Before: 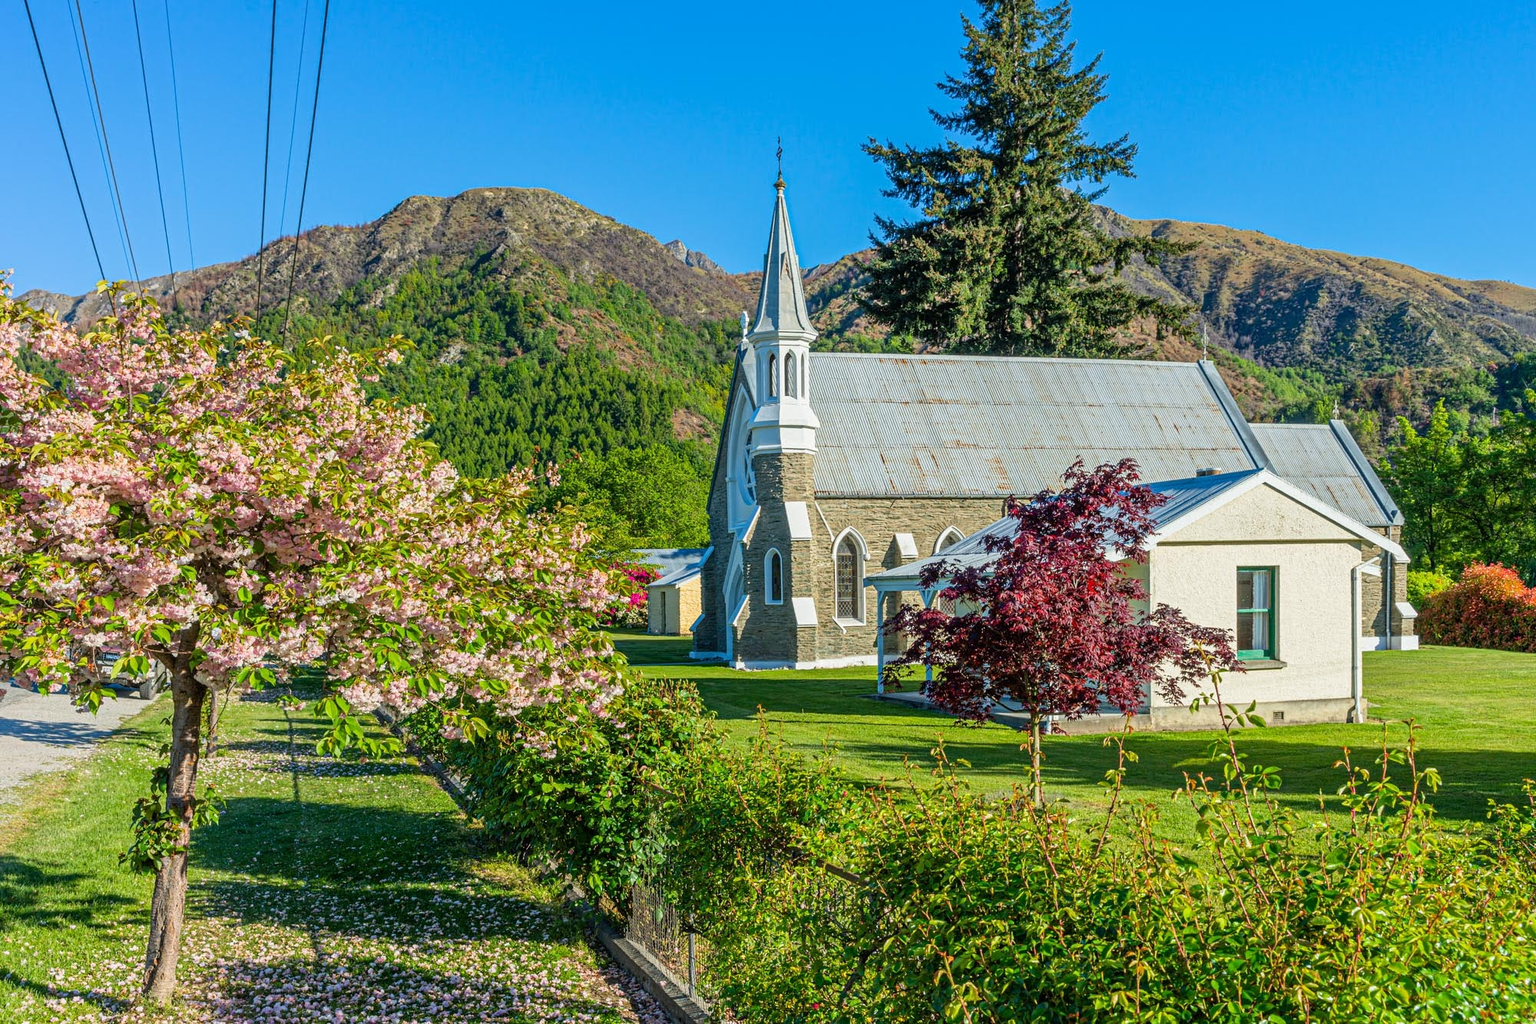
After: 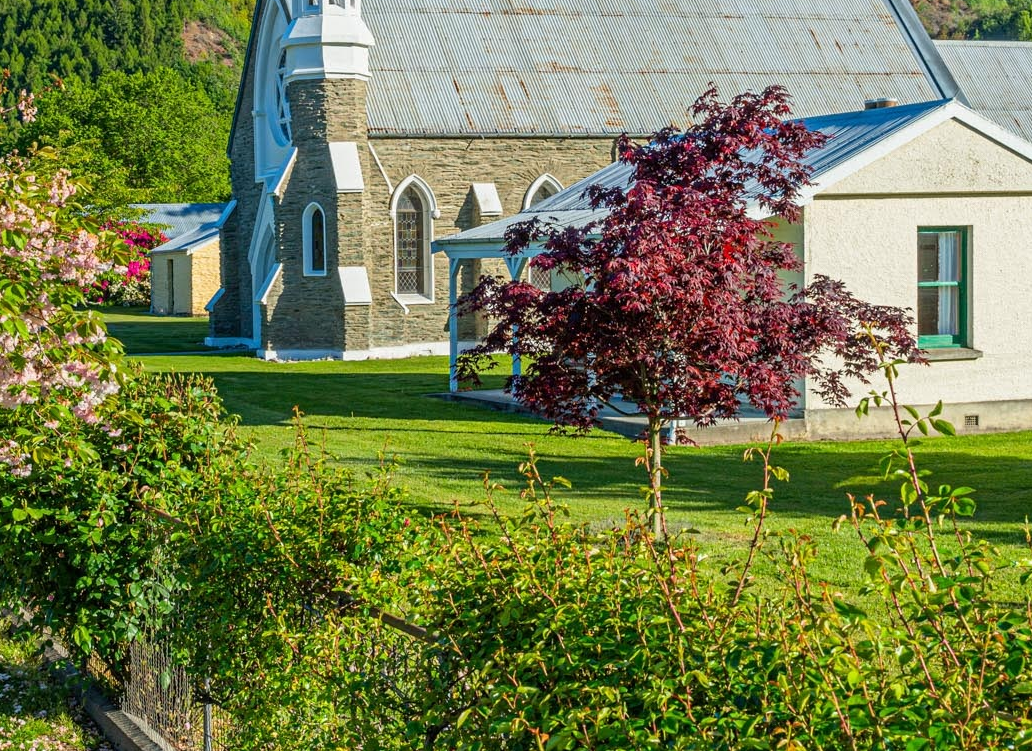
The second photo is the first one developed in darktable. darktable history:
crop: left 34.693%, top 38.352%, right 13.688%, bottom 5.235%
